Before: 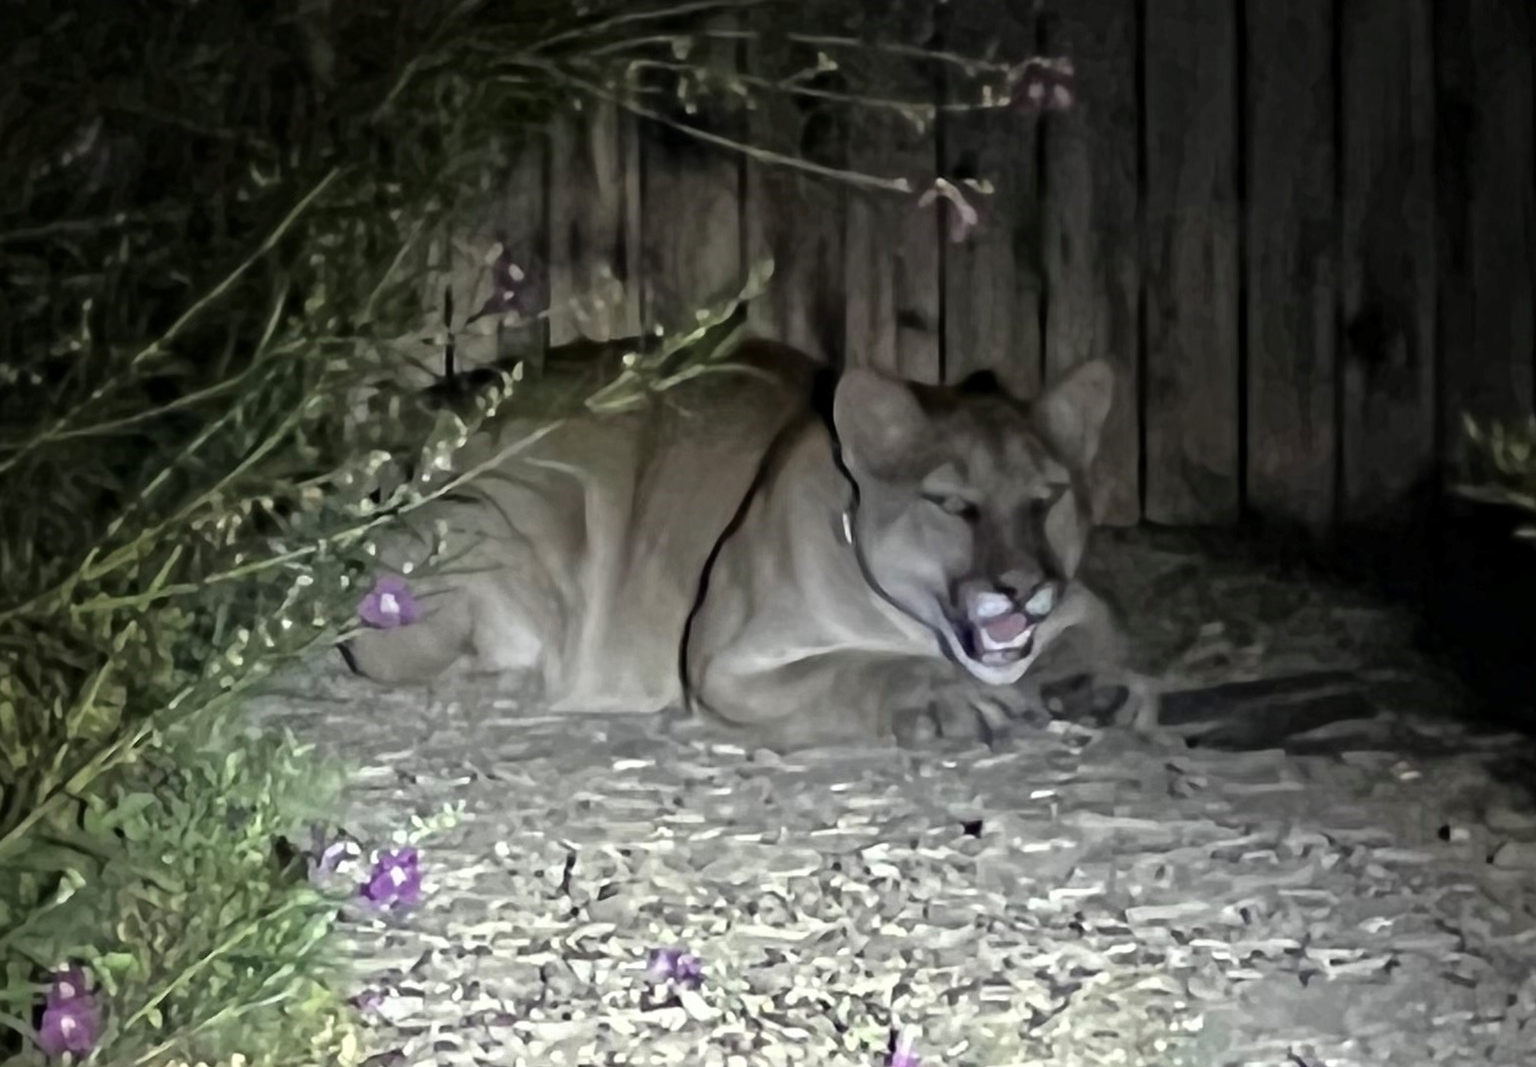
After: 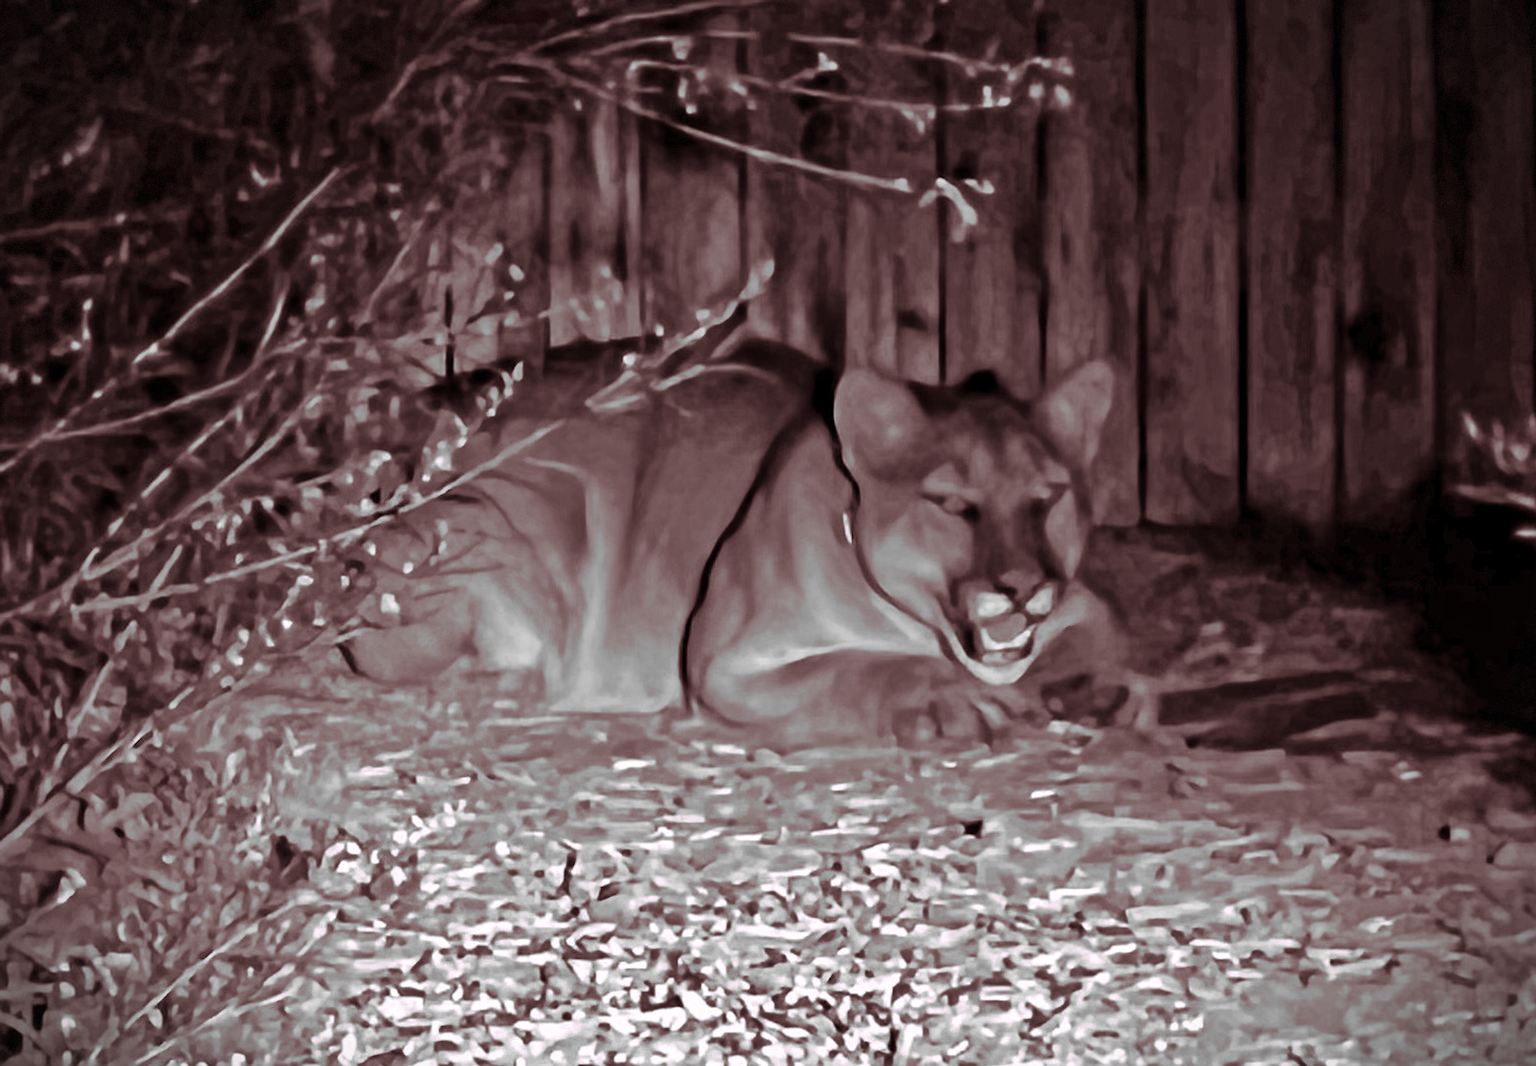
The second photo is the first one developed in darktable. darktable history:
color zones: curves: ch1 [(0, -0.394) (0.143, -0.394) (0.286, -0.394) (0.429, -0.392) (0.571, -0.391) (0.714, -0.391) (0.857, -0.391) (1, -0.394)]
split-toning: highlights › hue 298.8°, highlights › saturation 0.73, compress 41.76%
sharpen: radius 1.458, amount 0.398, threshold 1.271
shadows and highlights: soften with gaussian
vignetting: fall-off start 100%, brightness -0.406, saturation -0.3, width/height ratio 1.324, dithering 8-bit output, unbound false
